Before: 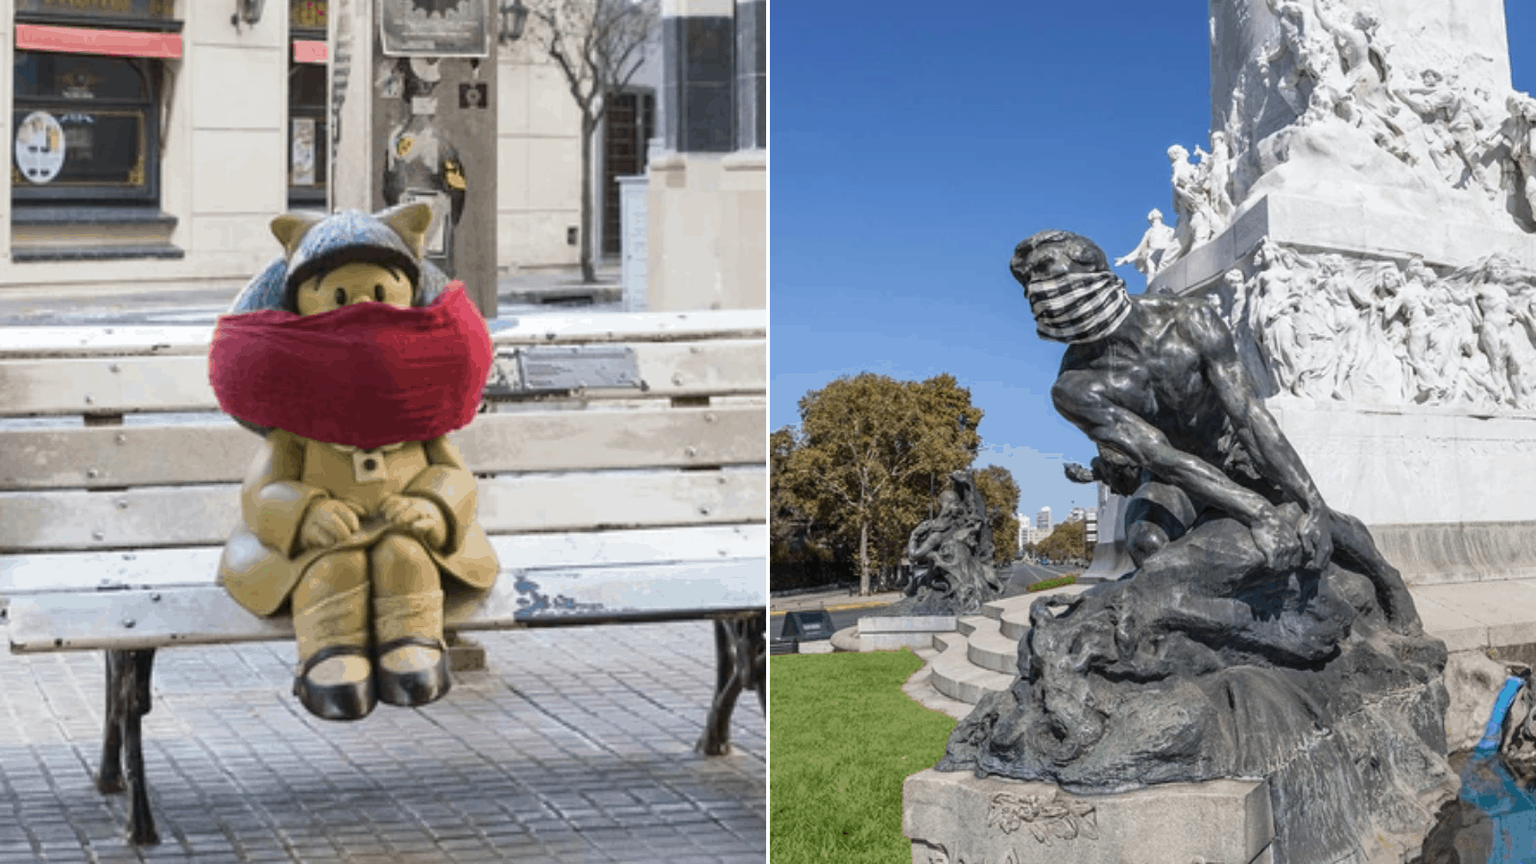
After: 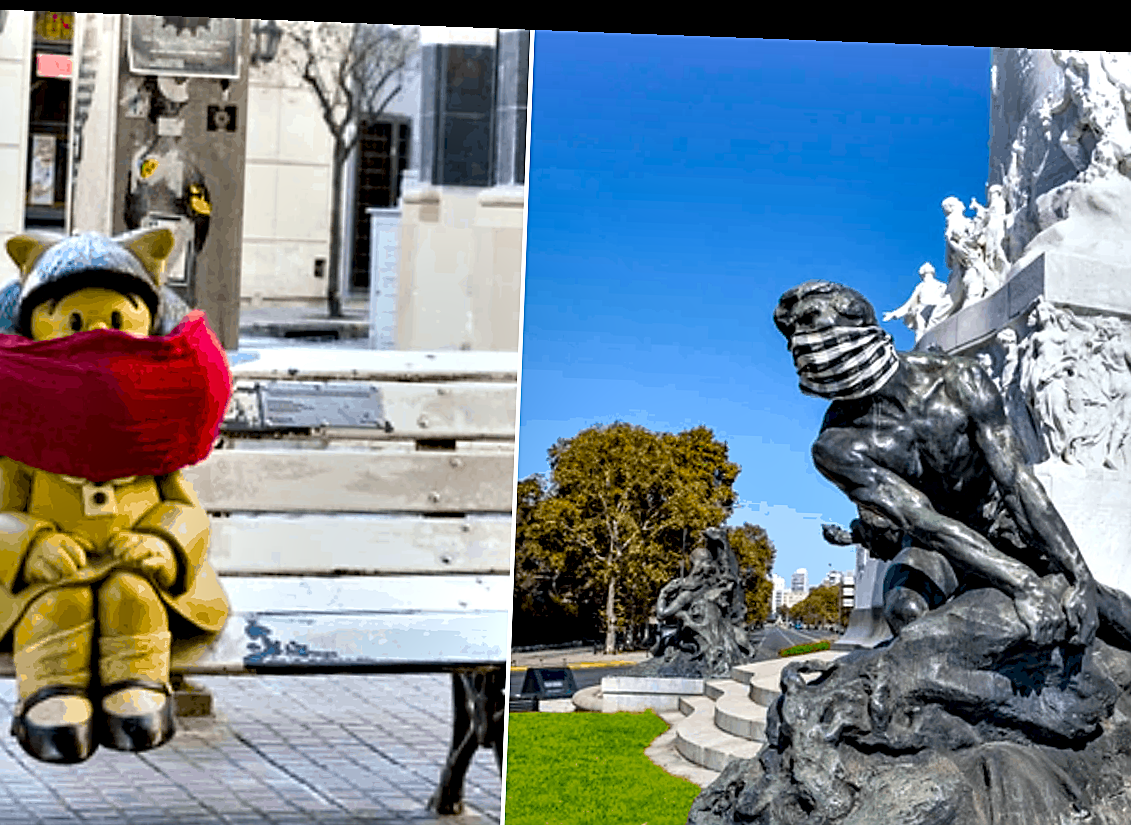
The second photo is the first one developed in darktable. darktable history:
crop: left 18.479%, right 12.2%, bottom 13.971%
rotate and perspective: rotation 2.17°, automatic cropping off
color balance: input saturation 134.34%, contrast -10.04%, contrast fulcrum 19.67%, output saturation 133.51%
white balance: red 0.986, blue 1.01
contrast equalizer: octaves 7, y [[0.609, 0.611, 0.615, 0.613, 0.607, 0.603], [0.504, 0.498, 0.496, 0.499, 0.506, 0.516], [0 ×6], [0 ×6], [0 ×6]]
tone equalizer: on, module defaults
sharpen: on, module defaults
